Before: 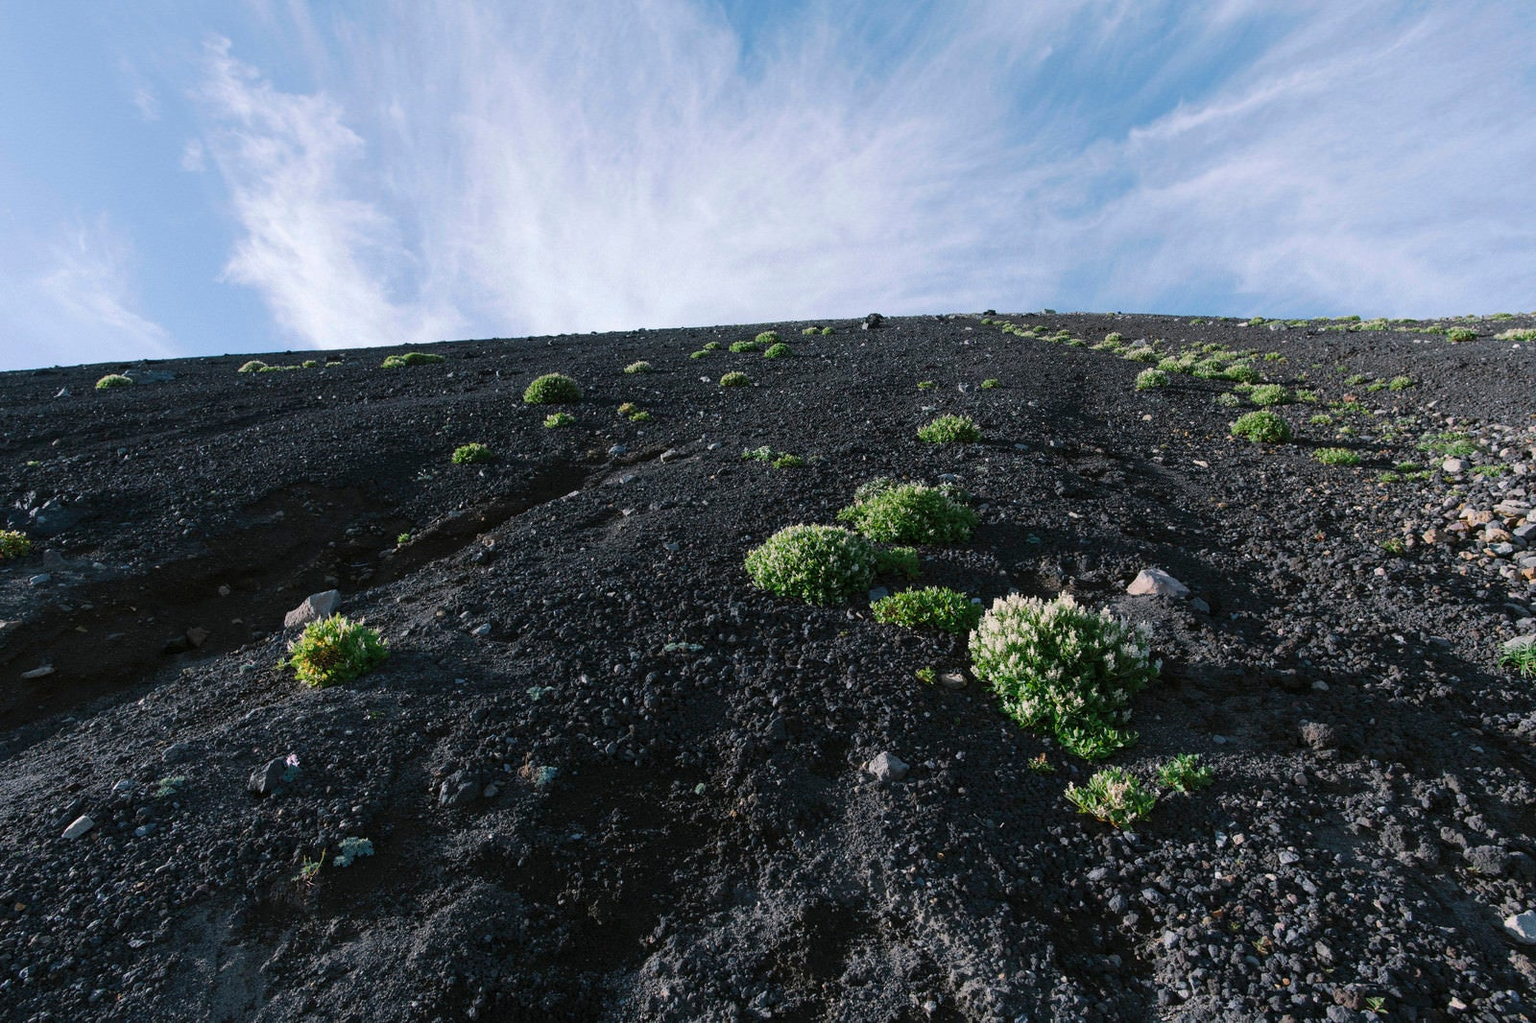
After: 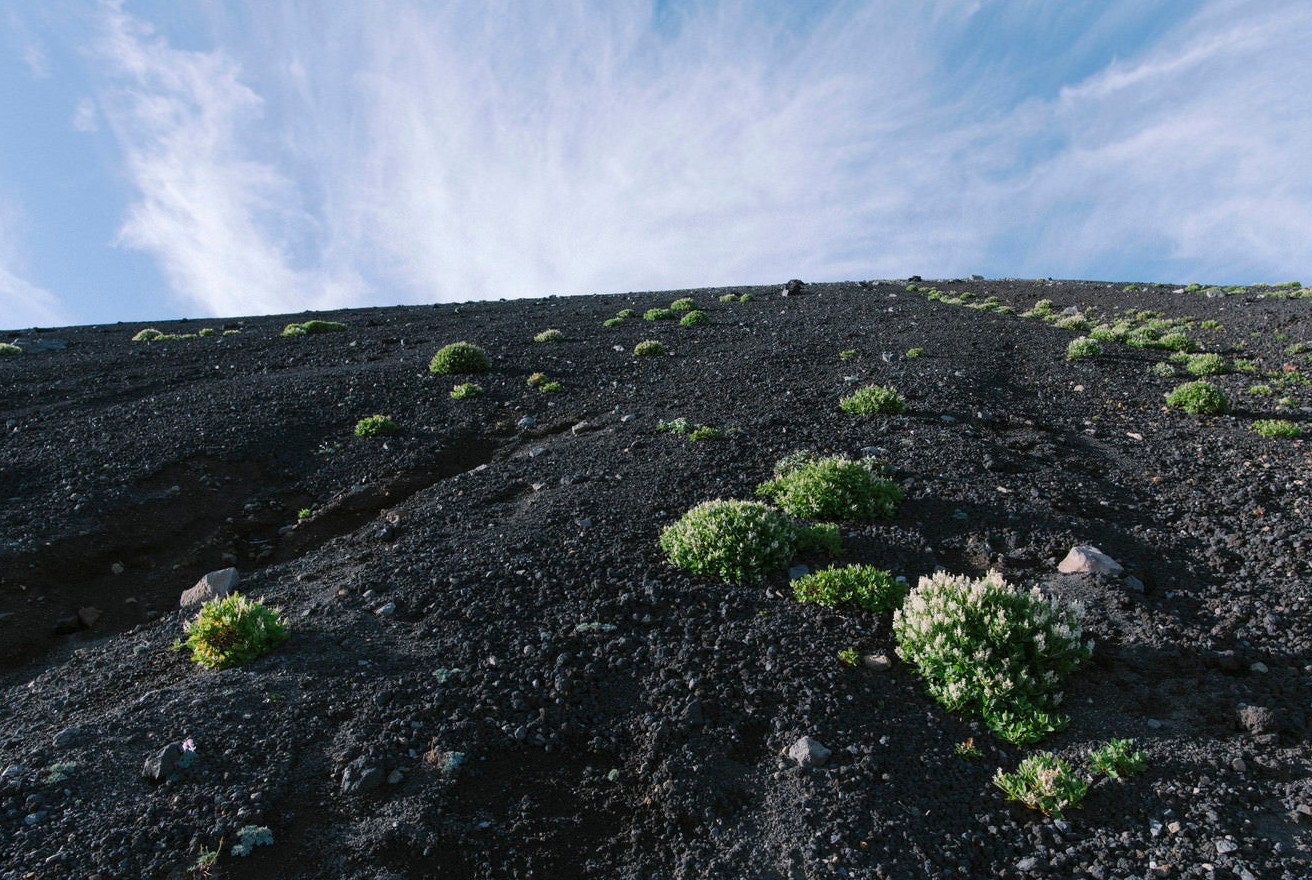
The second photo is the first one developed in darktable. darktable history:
crop and rotate: left 7.375%, top 4.482%, right 10.59%, bottom 12.928%
